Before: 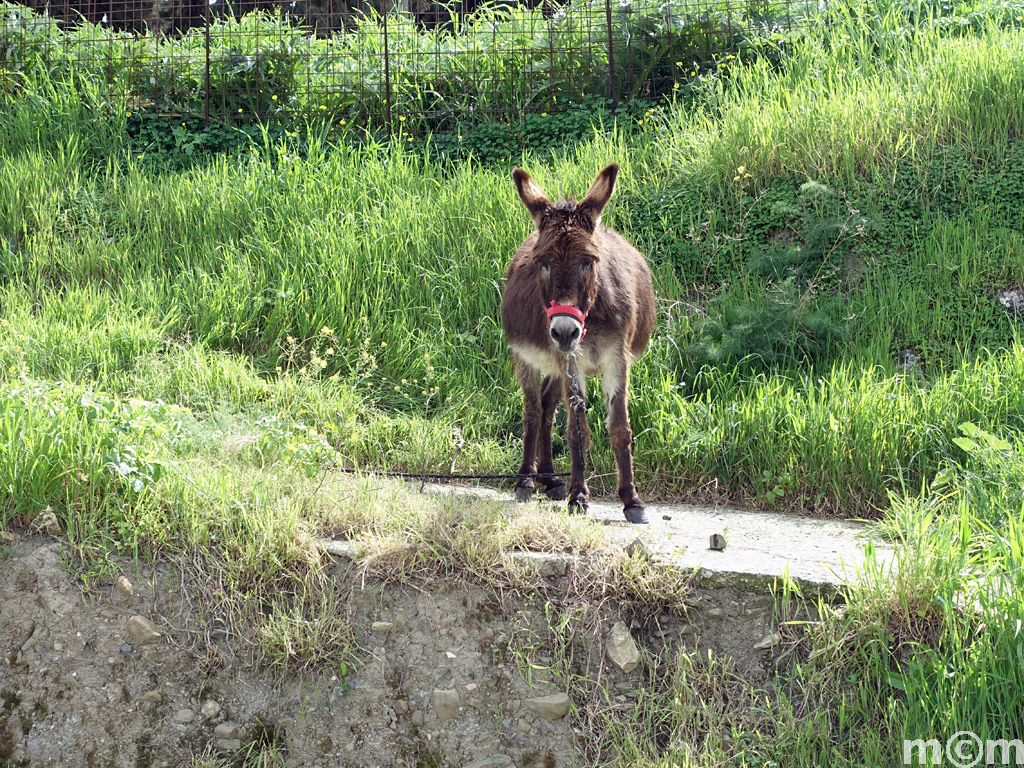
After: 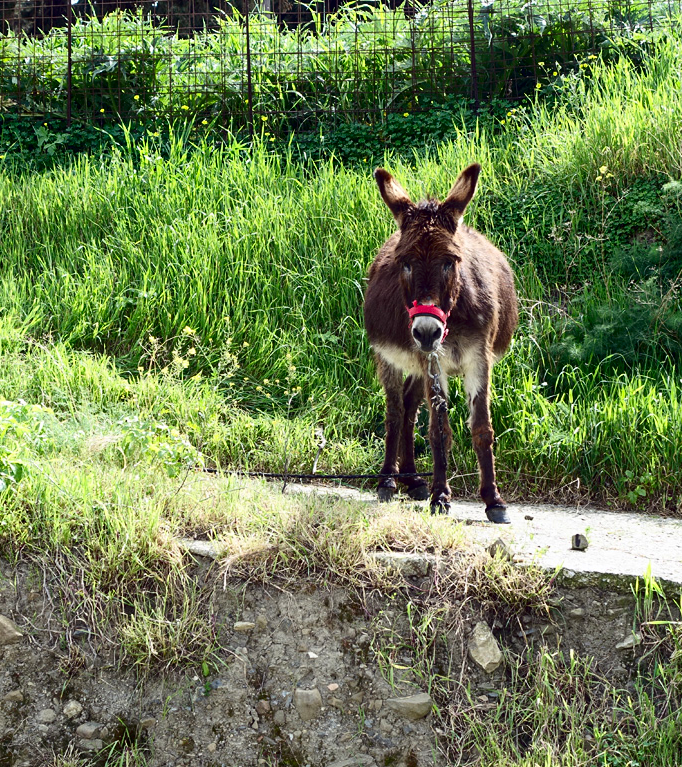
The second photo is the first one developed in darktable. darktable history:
crop and rotate: left 13.537%, right 19.796%
contrast brightness saturation: contrast 0.21, brightness -0.11, saturation 0.21
